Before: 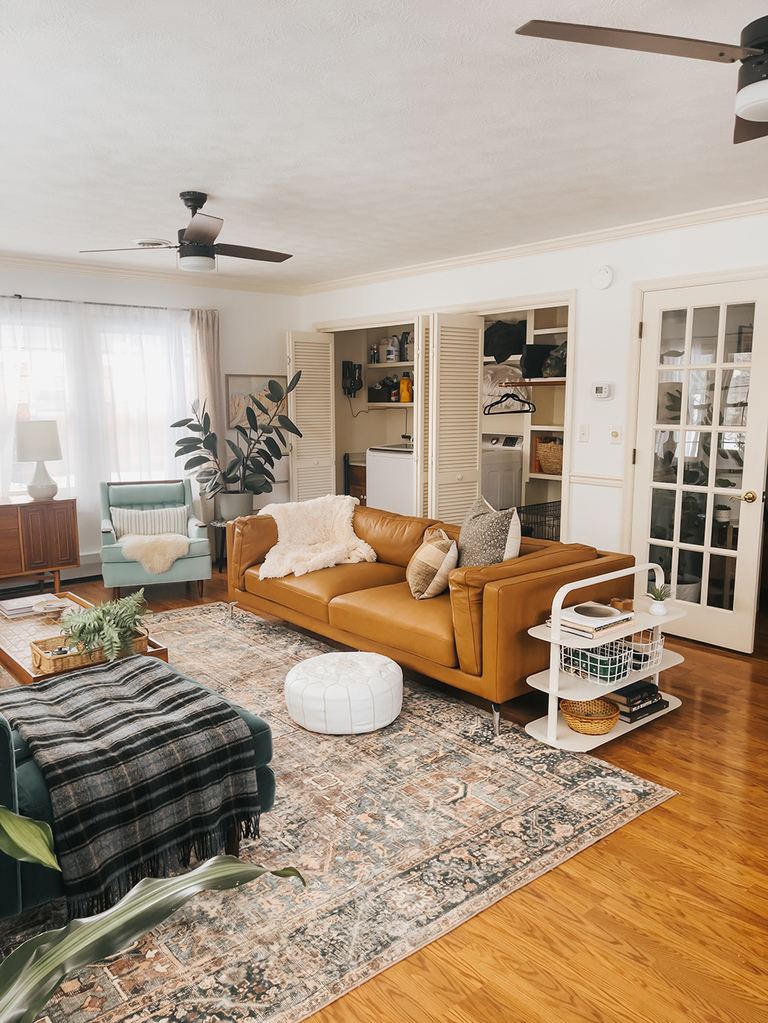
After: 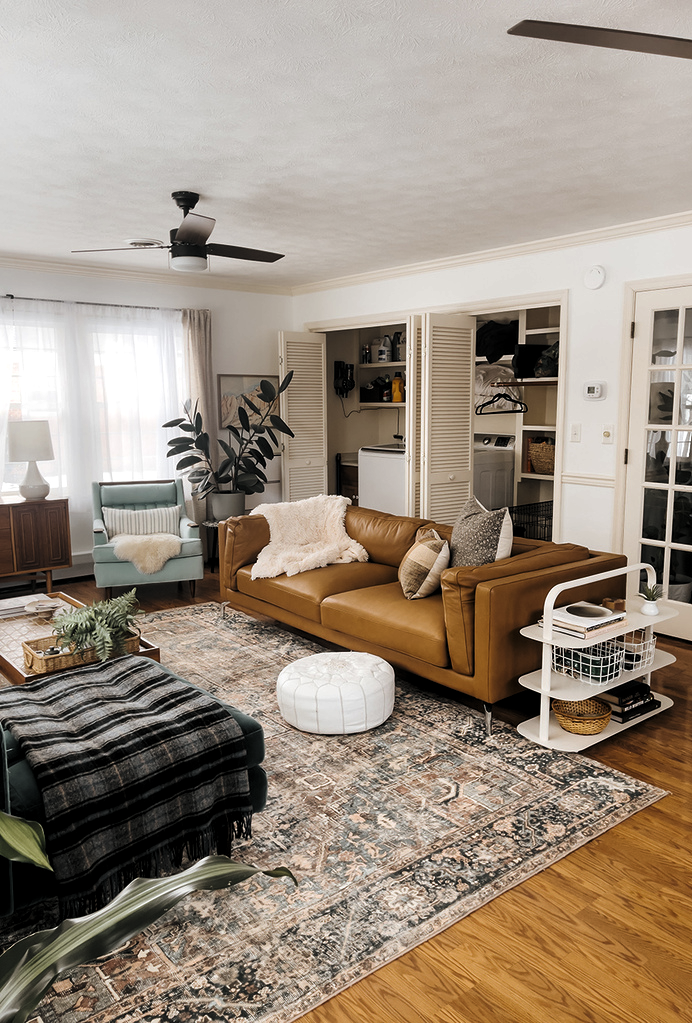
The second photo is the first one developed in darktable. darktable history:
crop and rotate: left 1.088%, right 8.807%
levels: levels [0.101, 0.578, 0.953]
